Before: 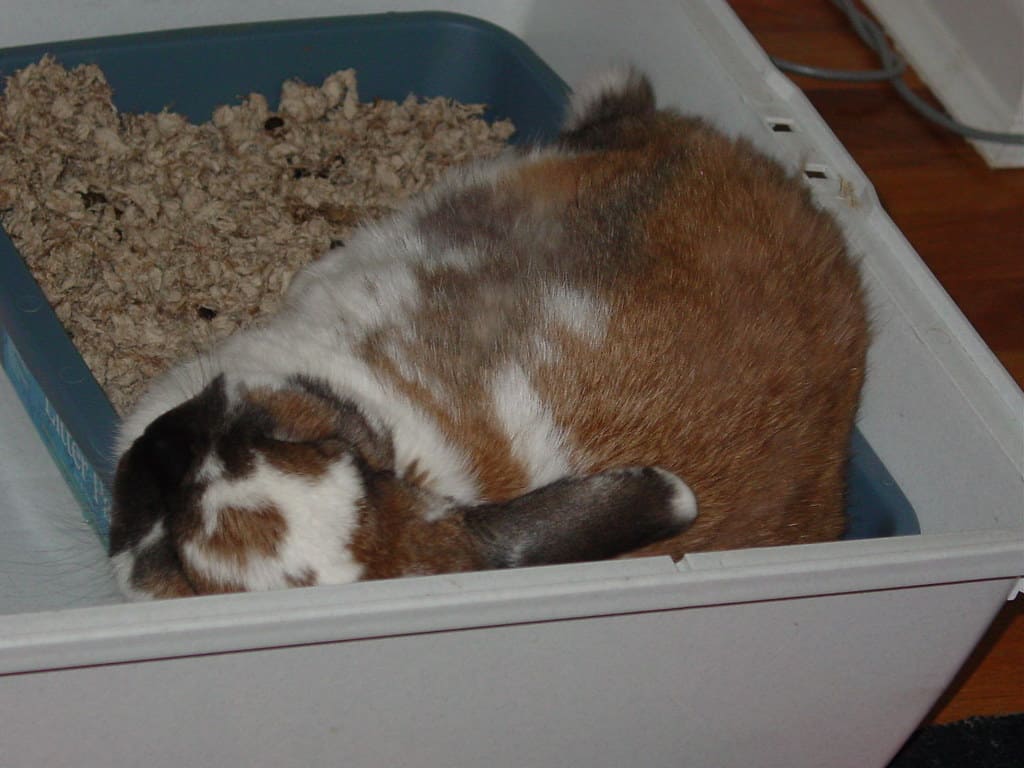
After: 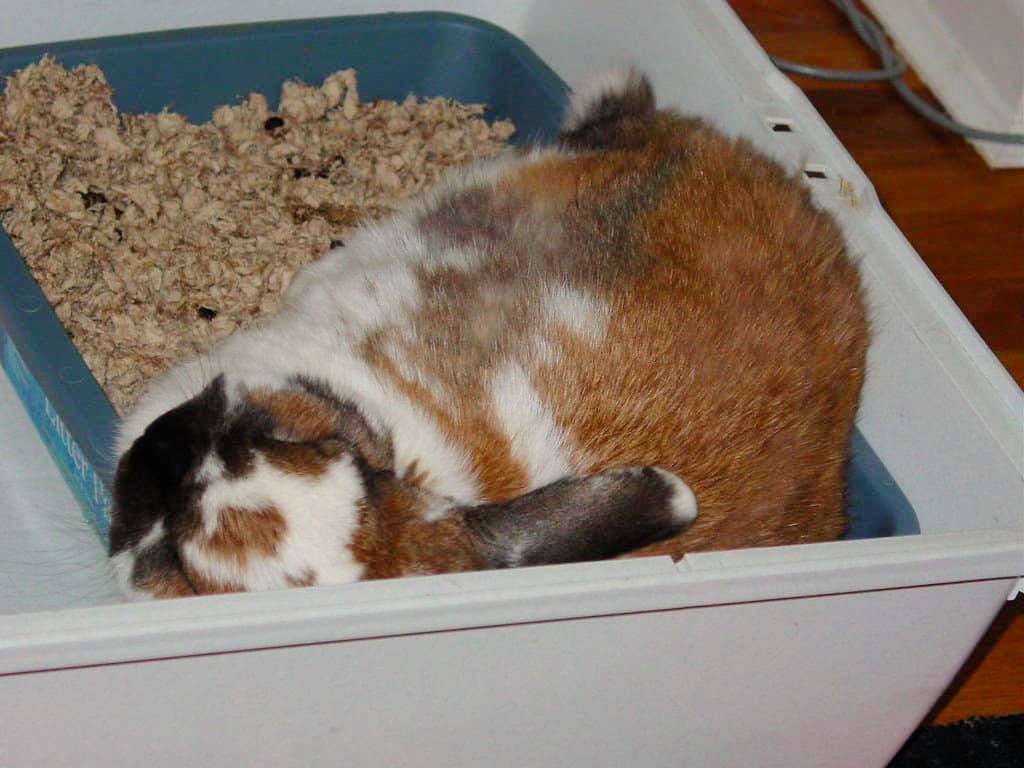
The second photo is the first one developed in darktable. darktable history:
exposure: black level correction 0, exposure 1 EV, compensate exposure bias true, compensate highlight preservation false
color balance rgb: linear chroma grading › shadows -8%, linear chroma grading › global chroma 10%, perceptual saturation grading › global saturation 2%, perceptual saturation grading › highlights -2%, perceptual saturation grading › mid-tones 4%, perceptual saturation grading › shadows 8%, perceptual brilliance grading › global brilliance 2%, perceptual brilliance grading › highlights -4%, global vibrance 16%, saturation formula JzAzBz (2021)
filmic rgb: black relative exposure -7.65 EV, white relative exposure 4.56 EV, hardness 3.61, color science v6 (2022)
